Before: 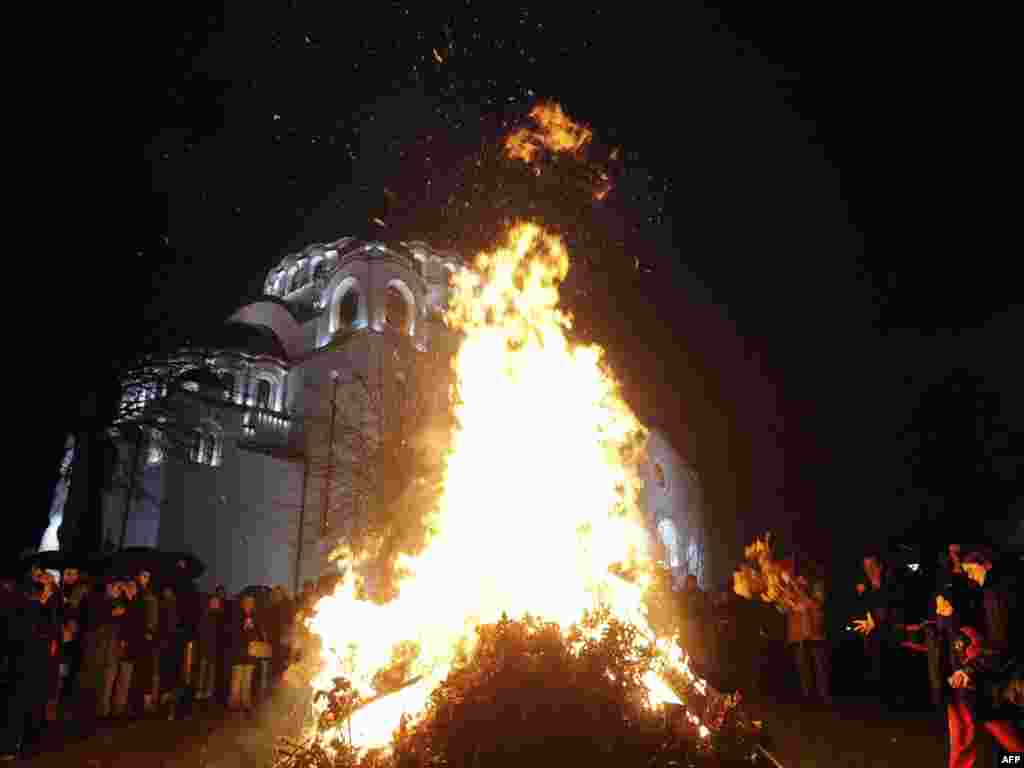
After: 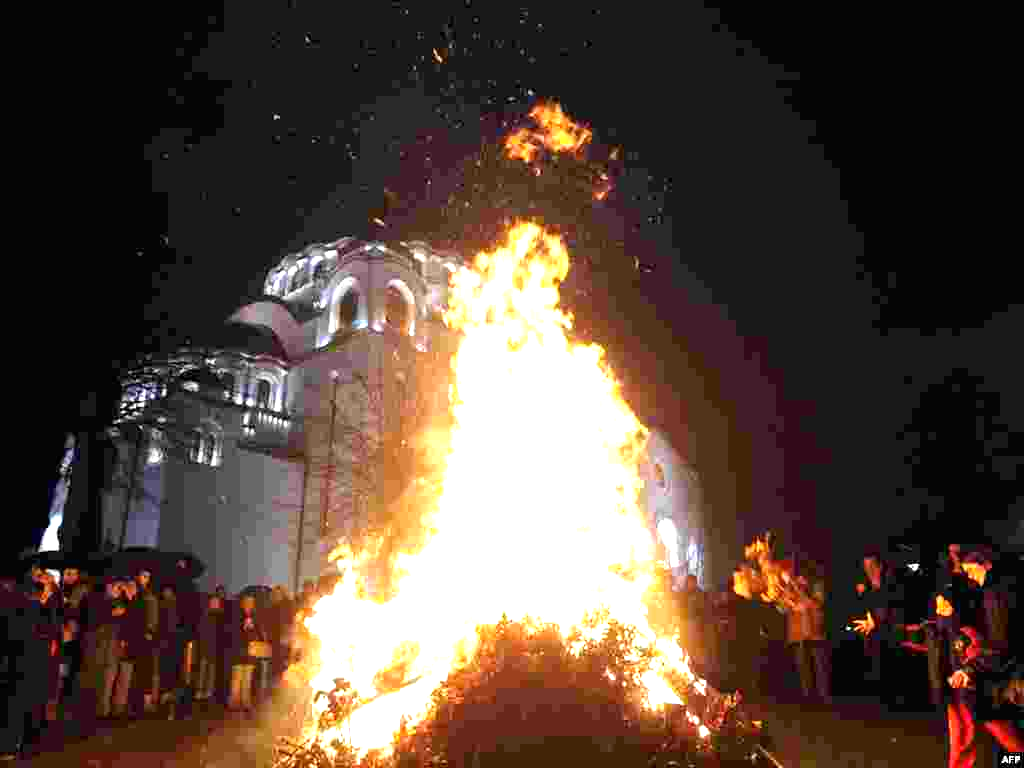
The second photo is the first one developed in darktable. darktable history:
exposure: black level correction 0.001, exposure 1.119 EV, compensate highlight preservation false
